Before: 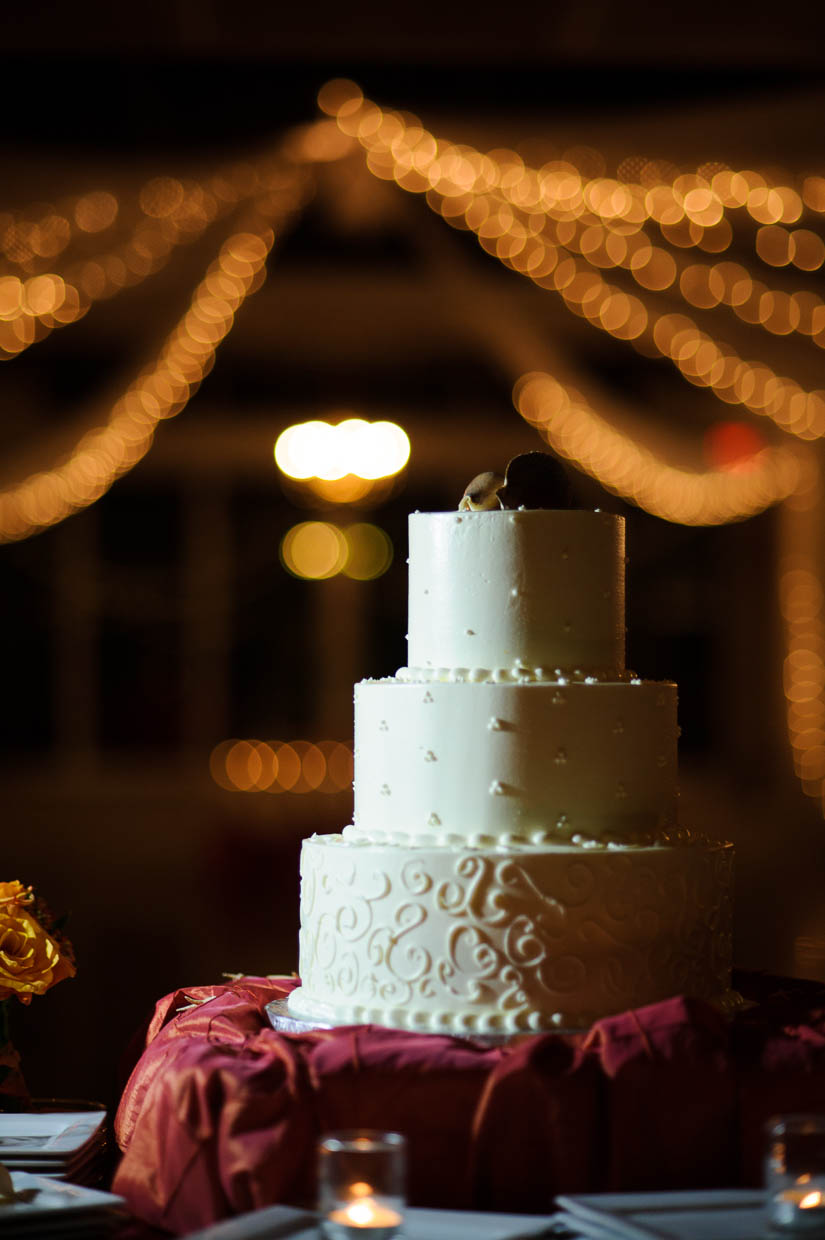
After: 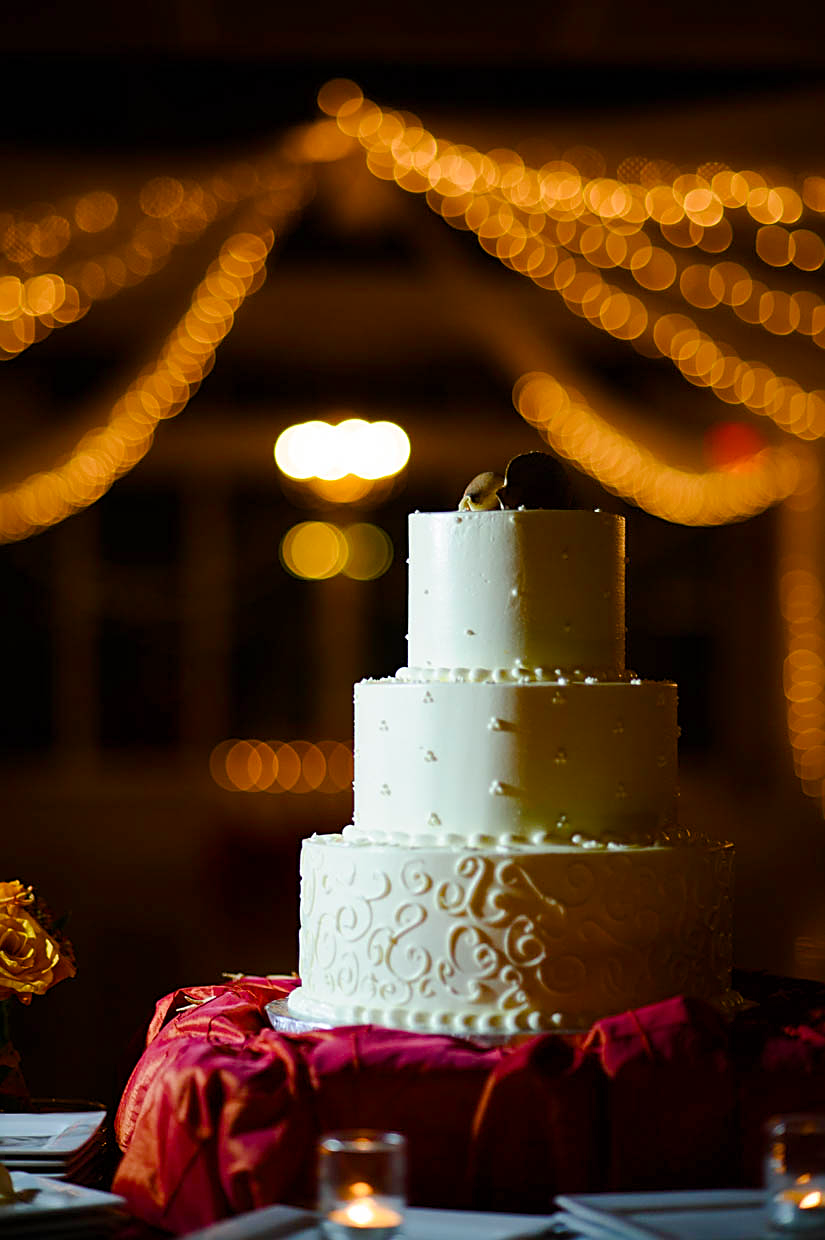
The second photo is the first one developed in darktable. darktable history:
sharpen: on, module defaults
color balance rgb: perceptual saturation grading › global saturation 35%, perceptual saturation grading › highlights -30%, perceptual saturation grading › shadows 35%, perceptual brilliance grading › global brilliance 3%, perceptual brilliance grading › highlights -3%, perceptual brilliance grading › shadows 3%
